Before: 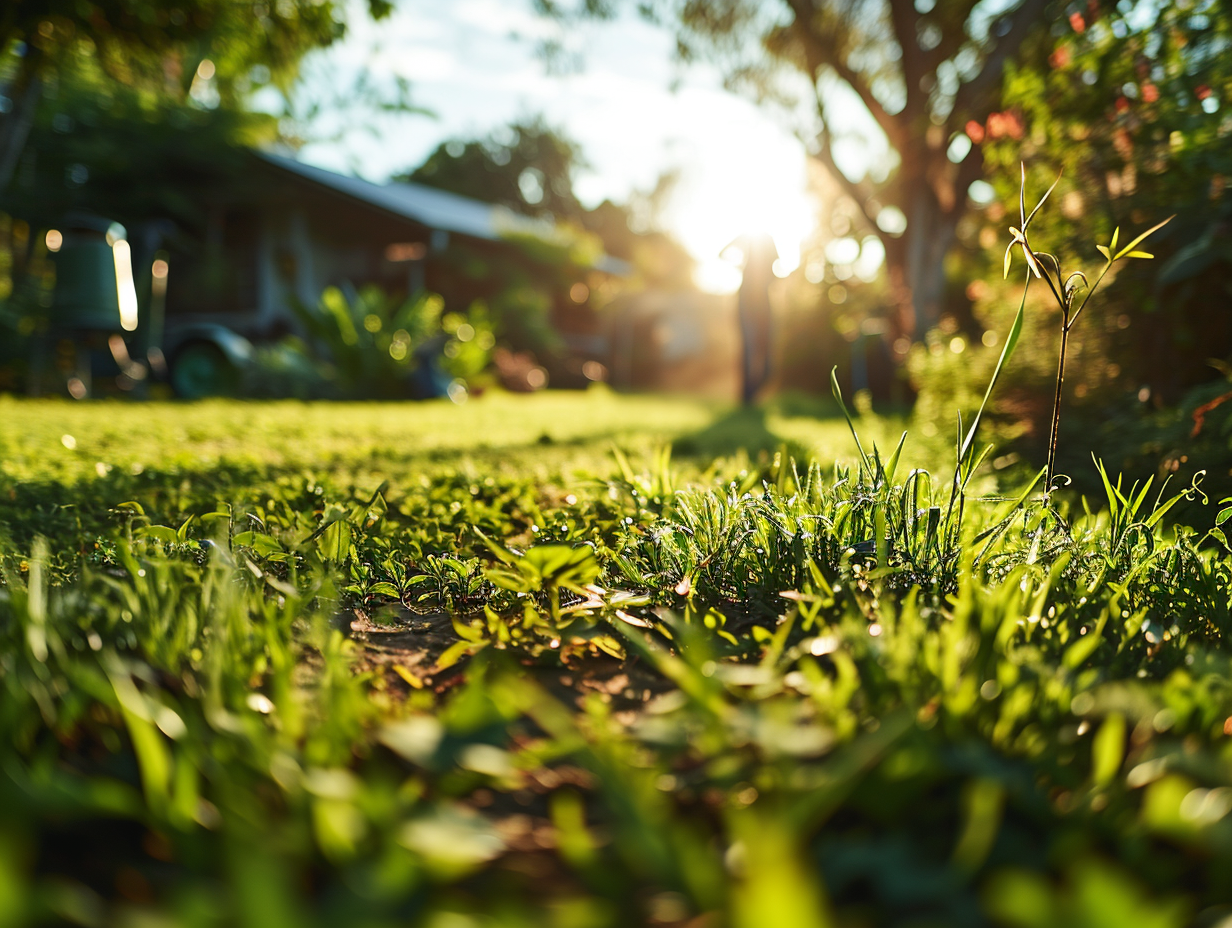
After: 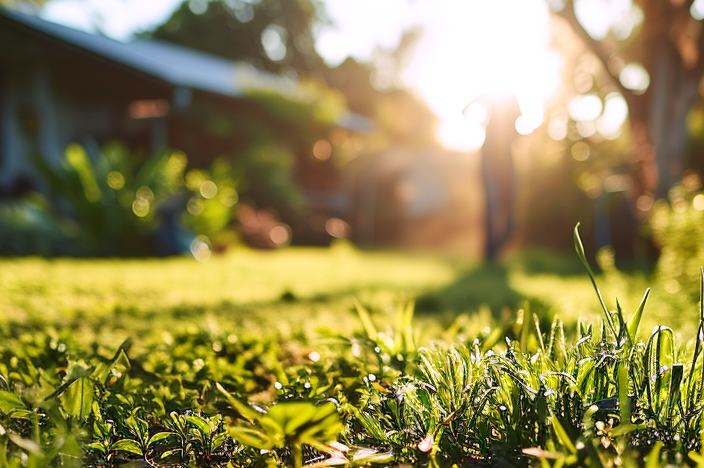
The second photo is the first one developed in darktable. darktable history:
crop: left 20.932%, top 15.471%, right 21.848%, bottom 34.081%
white balance: red 1.05, blue 1.072
